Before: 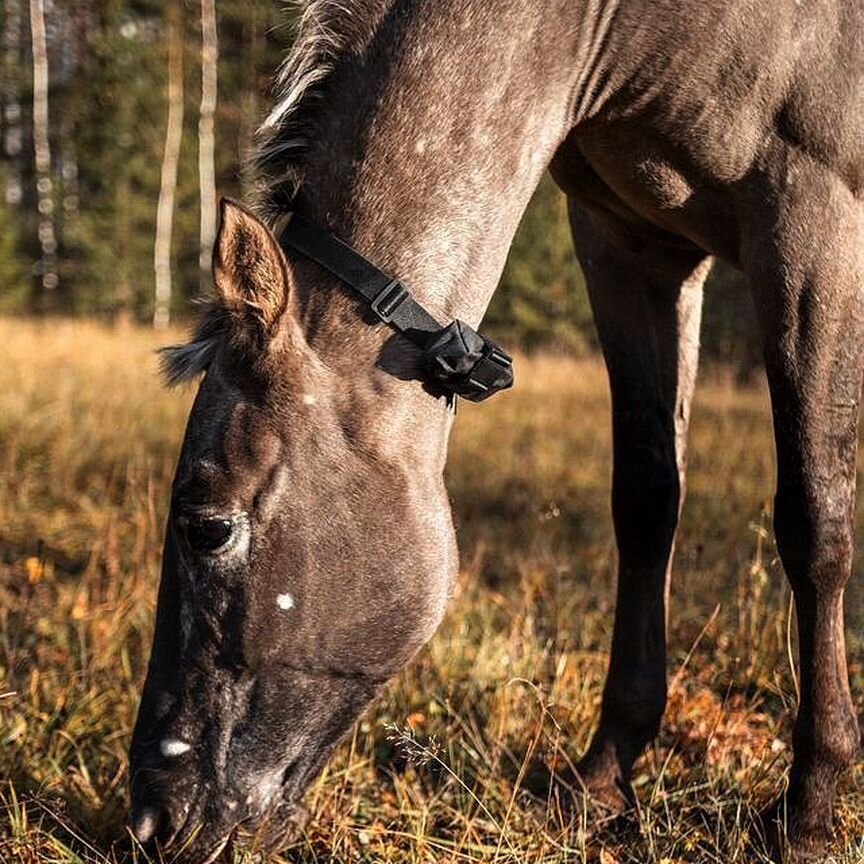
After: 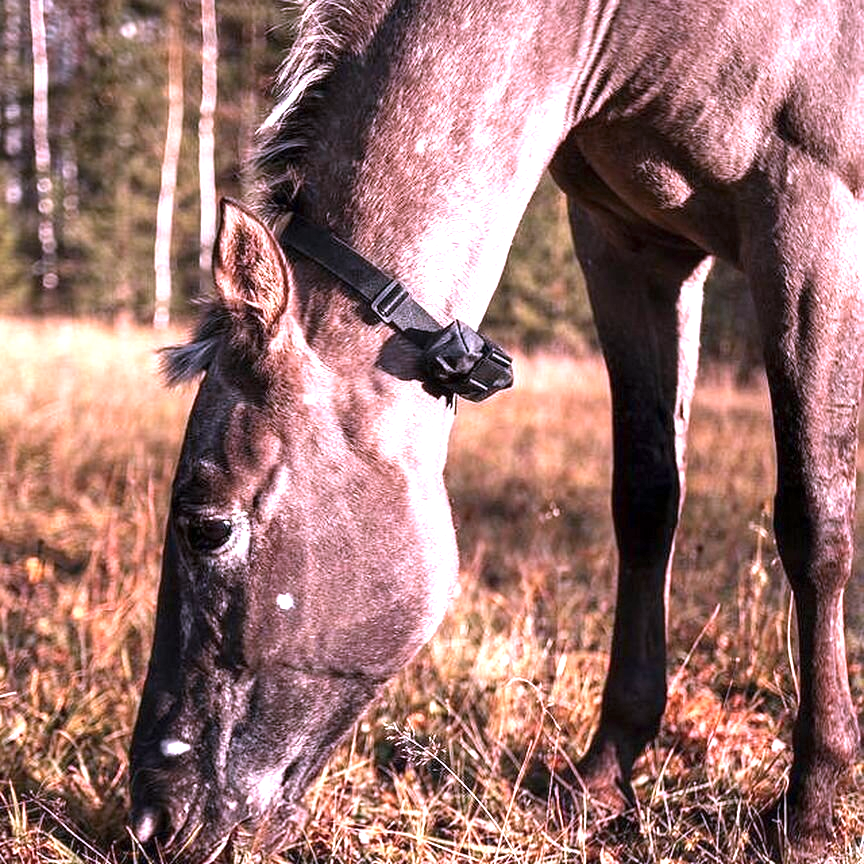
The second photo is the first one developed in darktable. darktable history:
exposure: exposure 1.089 EV, compensate highlight preservation false
color correction: highlights a* 15.03, highlights b* -25.07
